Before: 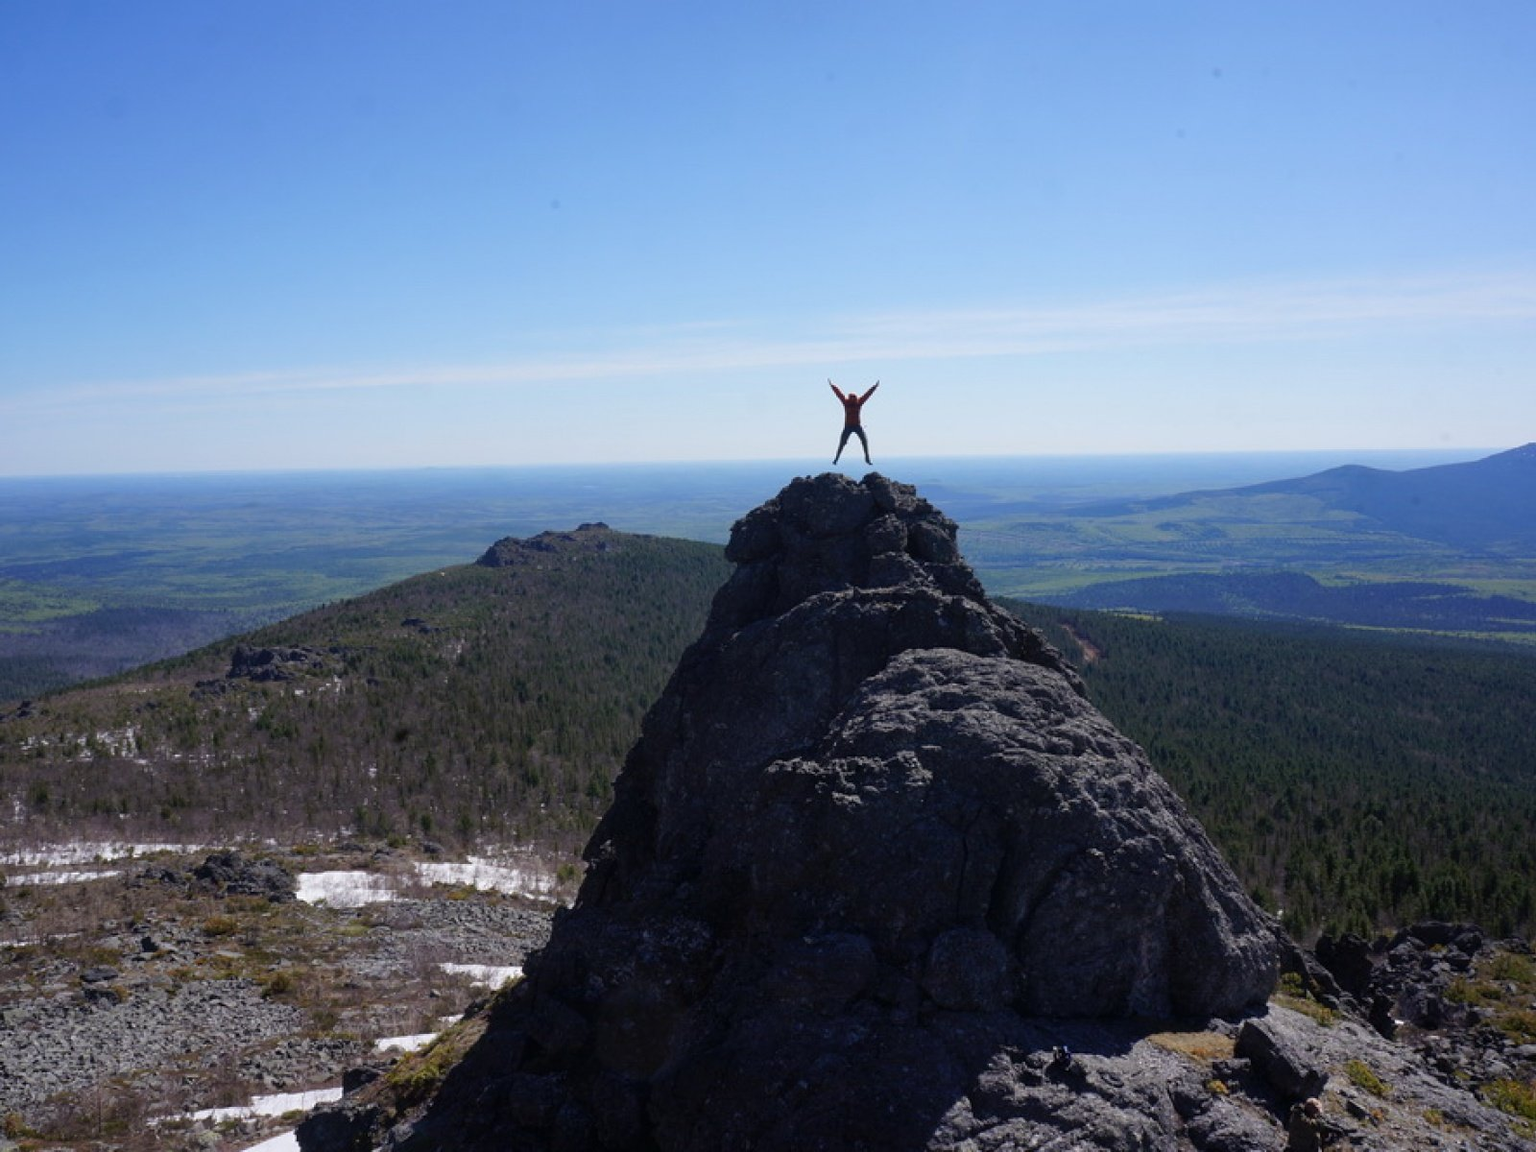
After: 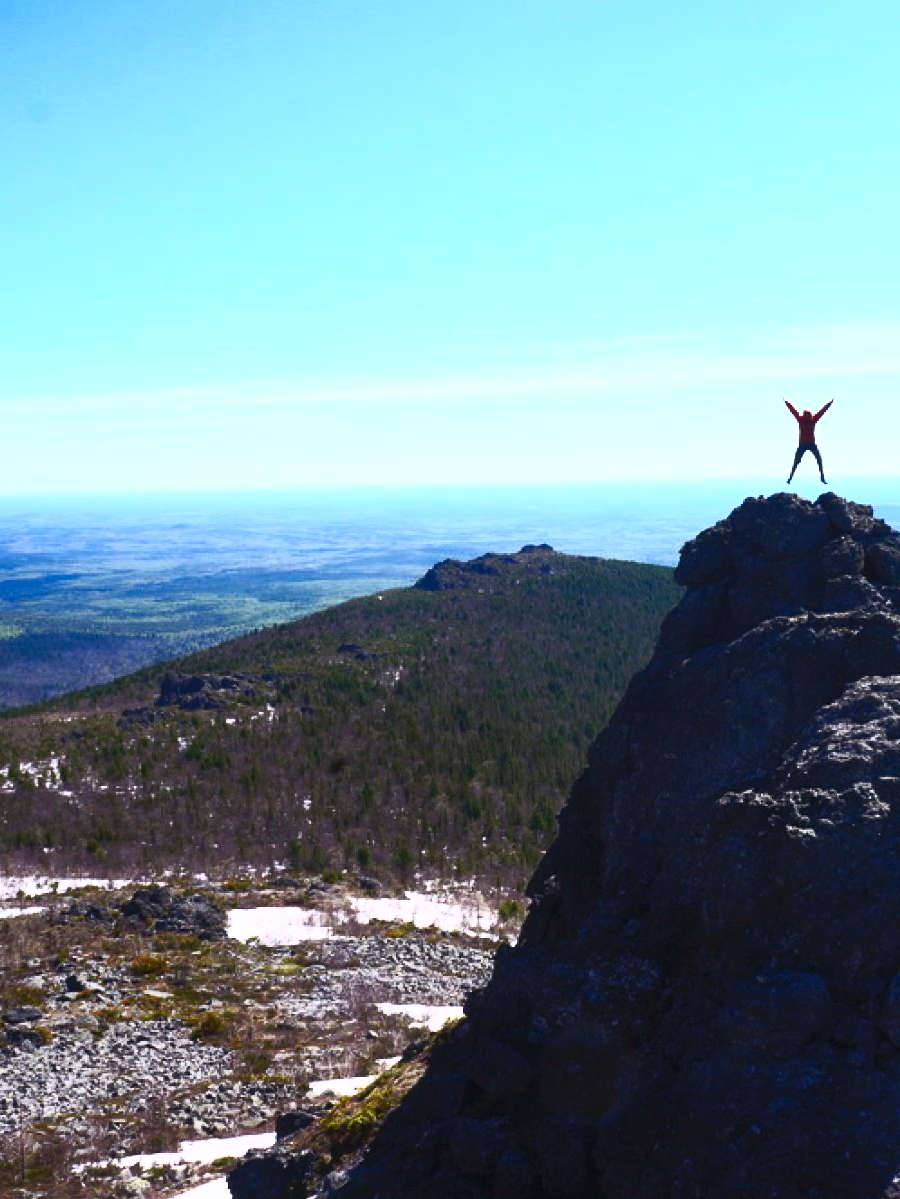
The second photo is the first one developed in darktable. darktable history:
crop: left 5.114%, right 38.589%
contrast brightness saturation: contrast 0.83, brightness 0.59, saturation 0.59
